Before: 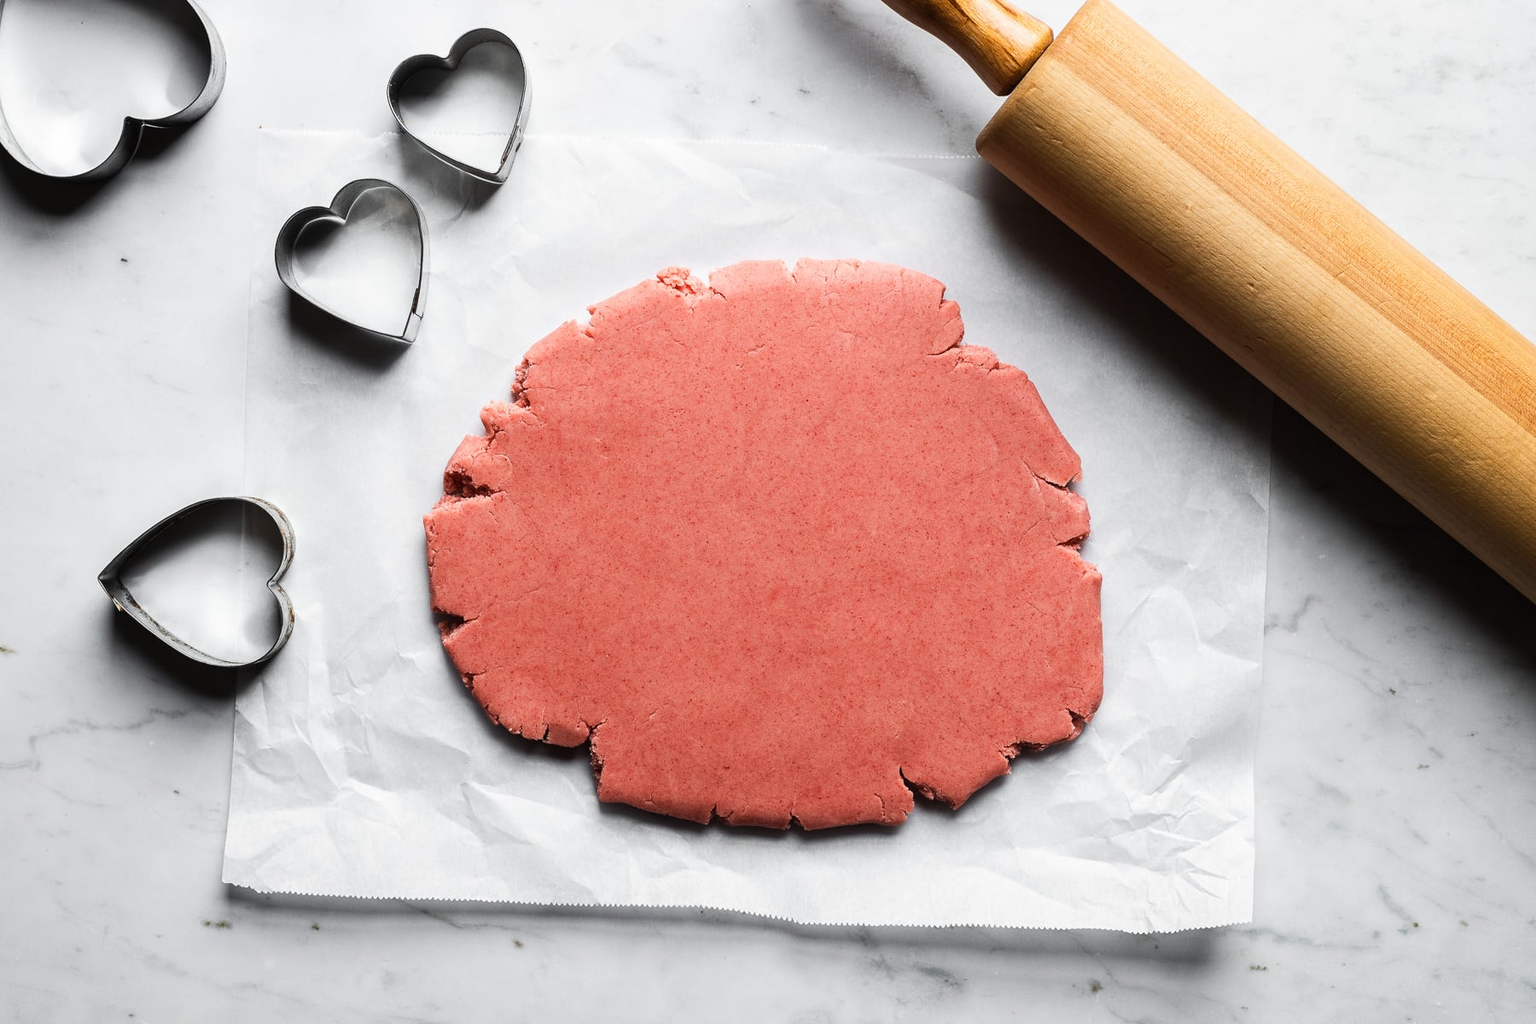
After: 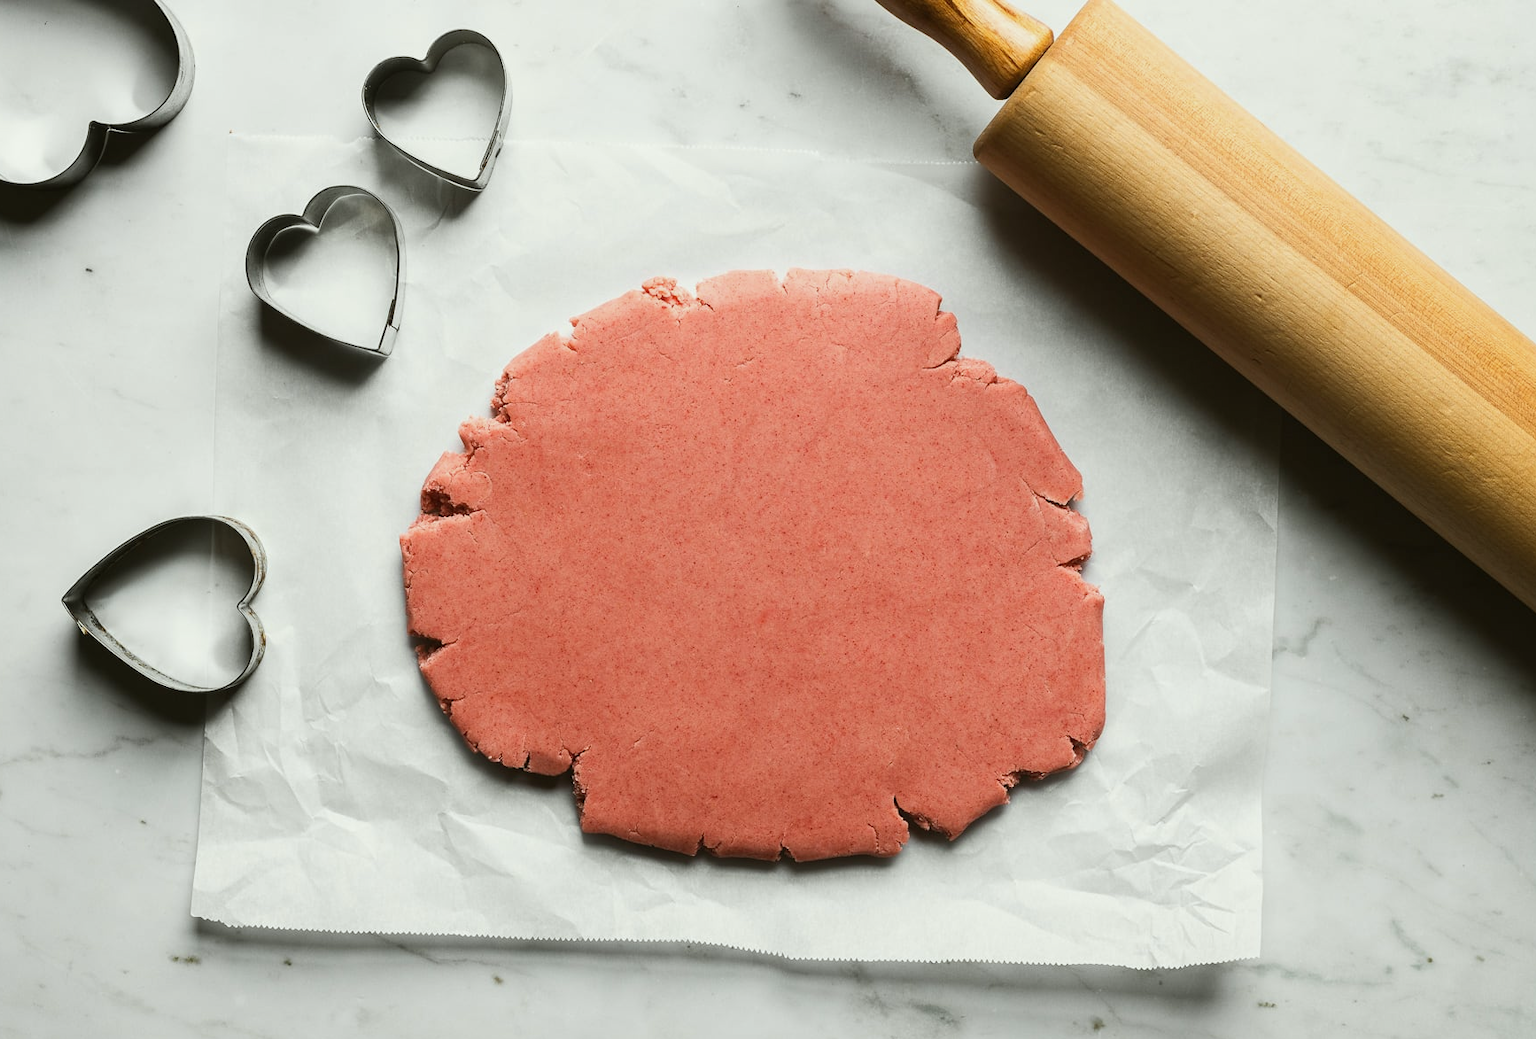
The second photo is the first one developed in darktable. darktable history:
crop and rotate: left 2.536%, right 1.107%, bottom 2.246%
color balance: mode lift, gamma, gain (sRGB), lift [1.04, 1, 1, 0.97], gamma [1.01, 1, 1, 0.97], gain [0.96, 1, 1, 0.97]
white balance: red 0.978, blue 0.999
